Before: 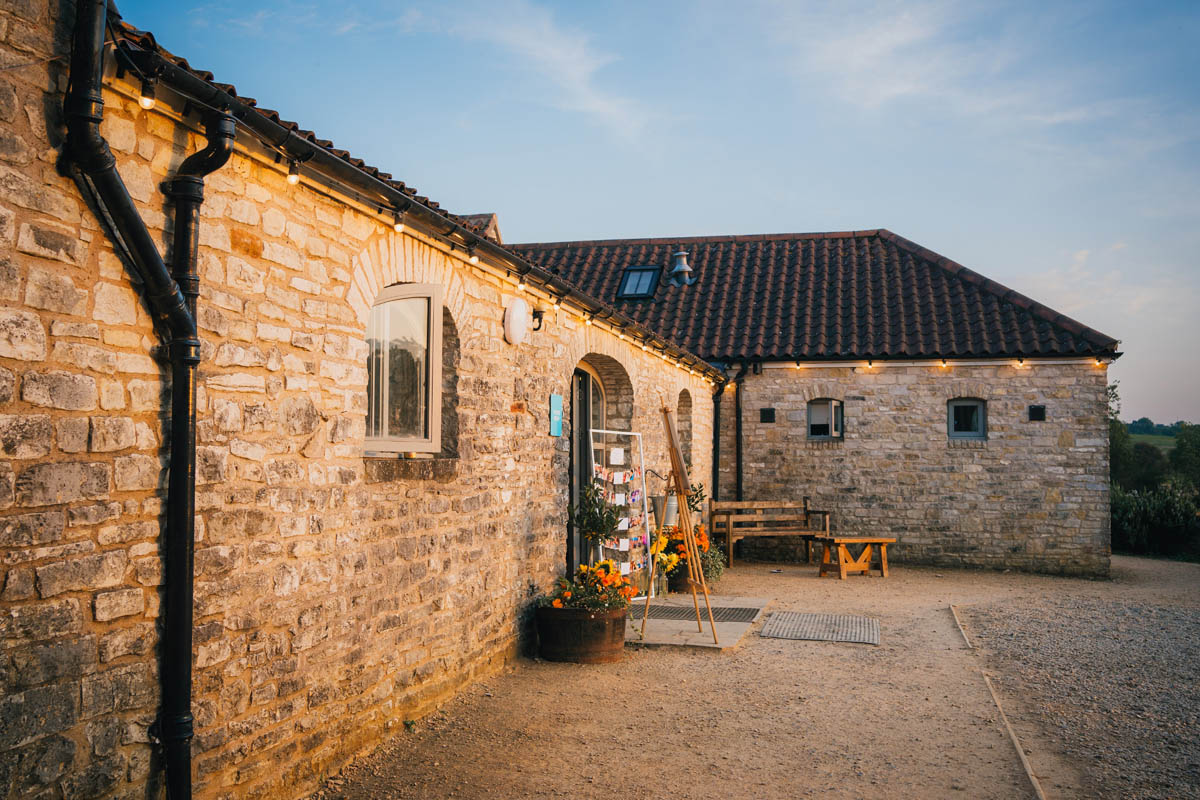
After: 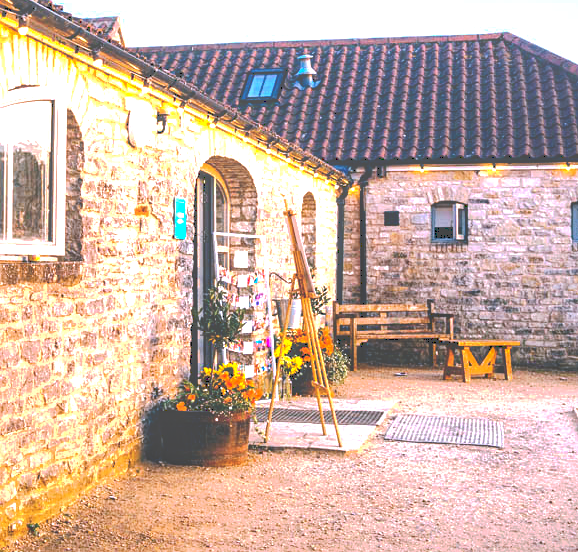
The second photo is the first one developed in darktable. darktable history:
color balance rgb: highlights gain › chroma 1.659%, highlights gain › hue 55.69°, perceptual saturation grading › global saturation 35.832%, perceptual saturation grading › shadows 35.238%, perceptual brilliance grading › highlights 15.379%, perceptual brilliance grading › mid-tones 6.547%, perceptual brilliance grading › shadows -15.279%, global vibrance 20%
crop: left 31.396%, top 24.696%, right 20.358%, bottom 6.221%
sharpen: amount 0.202
exposure: exposure 1 EV, compensate highlight preservation false
tone curve: curves: ch0 [(0, 0) (0.003, 0.277) (0.011, 0.277) (0.025, 0.279) (0.044, 0.282) (0.069, 0.286) (0.1, 0.289) (0.136, 0.294) (0.177, 0.318) (0.224, 0.345) (0.277, 0.379) (0.335, 0.425) (0.399, 0.481) (0.468, 0.542) (0.543, 0.594) (0.623, 0.662) (0.709, 0.731) (0.801, 0.792) (0.898, 0.851) (1, 1)], preserve colors none
color calibration: illuminant as shot in camera, x 0.377, y 0.393, temperature 4184.73 K
local contrast: on, module defaults
